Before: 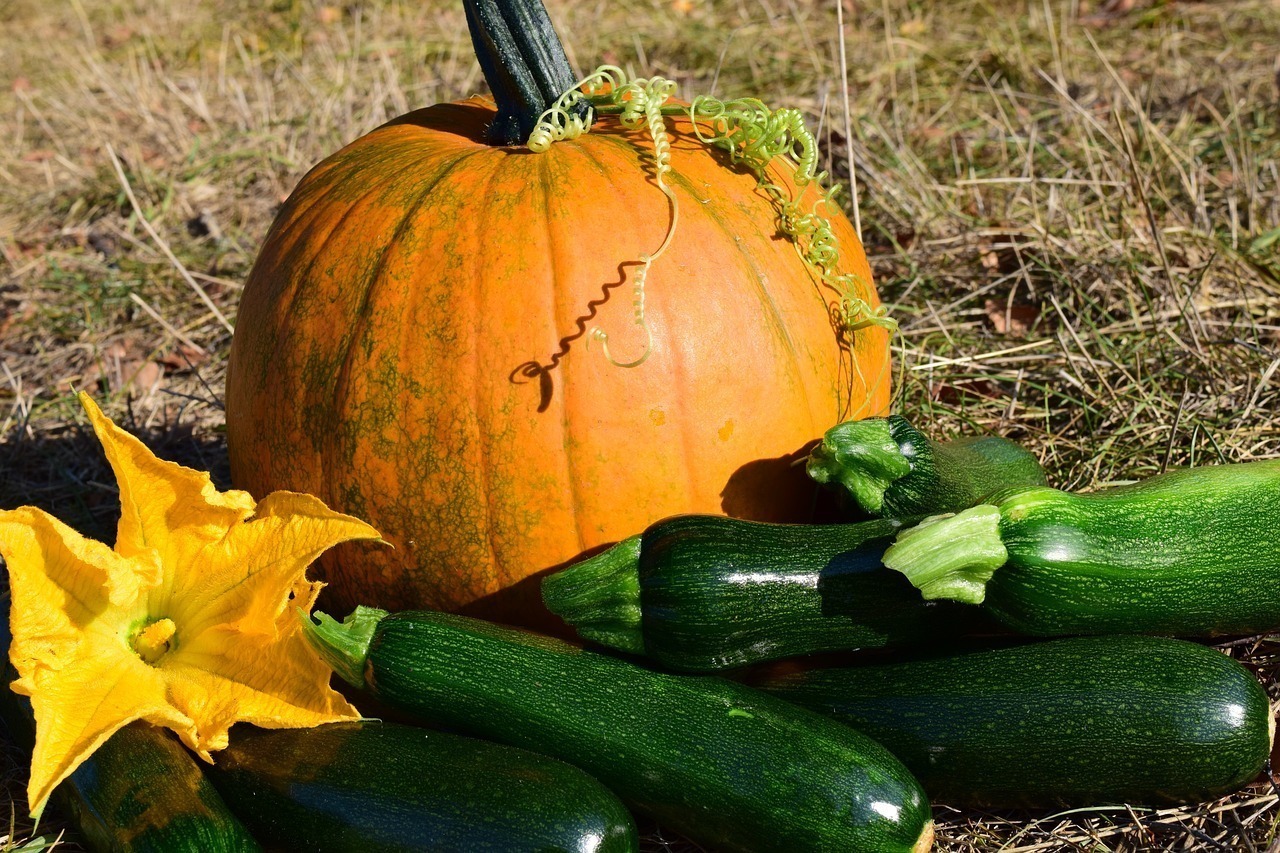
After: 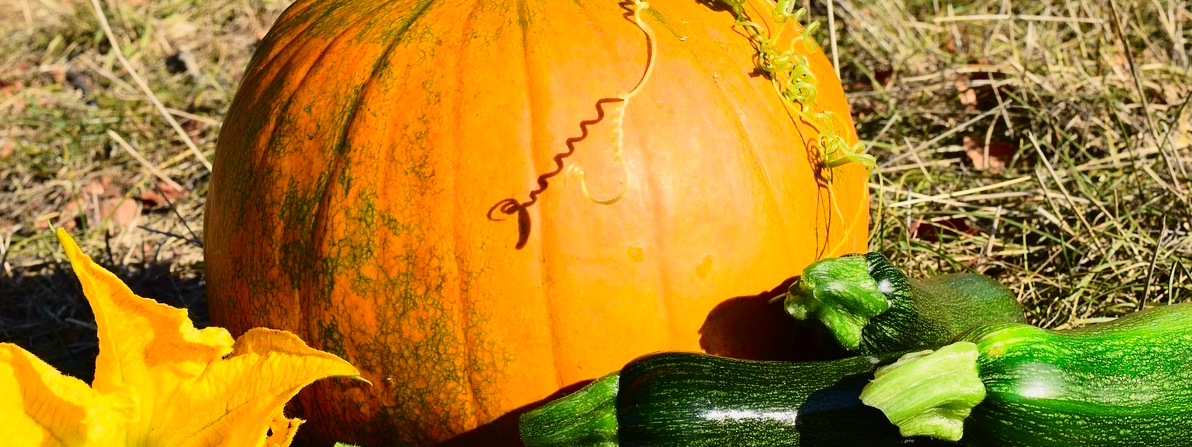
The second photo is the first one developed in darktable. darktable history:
crop: left 1.744%, top 19.225%, right 5.069%, bottom 28.357%
tone curve: curves: ch0 [(0, 0.005) (0.103, 0.081) (0.196, 0.197) (0.391, 0.469) (0.491, 0.585) (0.638, 0.751) (0.822, 0.886) (0.997, 0.959)]; ch1 [(0, 0) (0.172, 0.123) (0.324, 0.253) (0.396, 0.388) (0.474, 0.479) (0.499, 0.498) (0.529, 0.528) (0.579, 0.614) (0.633, 0.677) (0.812, 0.856) (1, 1)]; ch2 [(0, 0) (0.411, 0.424) (0.459, 0.478) (0.5, 0.501) (0.517, 0.526) (0.553, 0.583) (0.609, 0.646) (0.708, 0.768) (0.839, 0.916) (1, 1)], color space Lab, independent channels, preserve colors none
